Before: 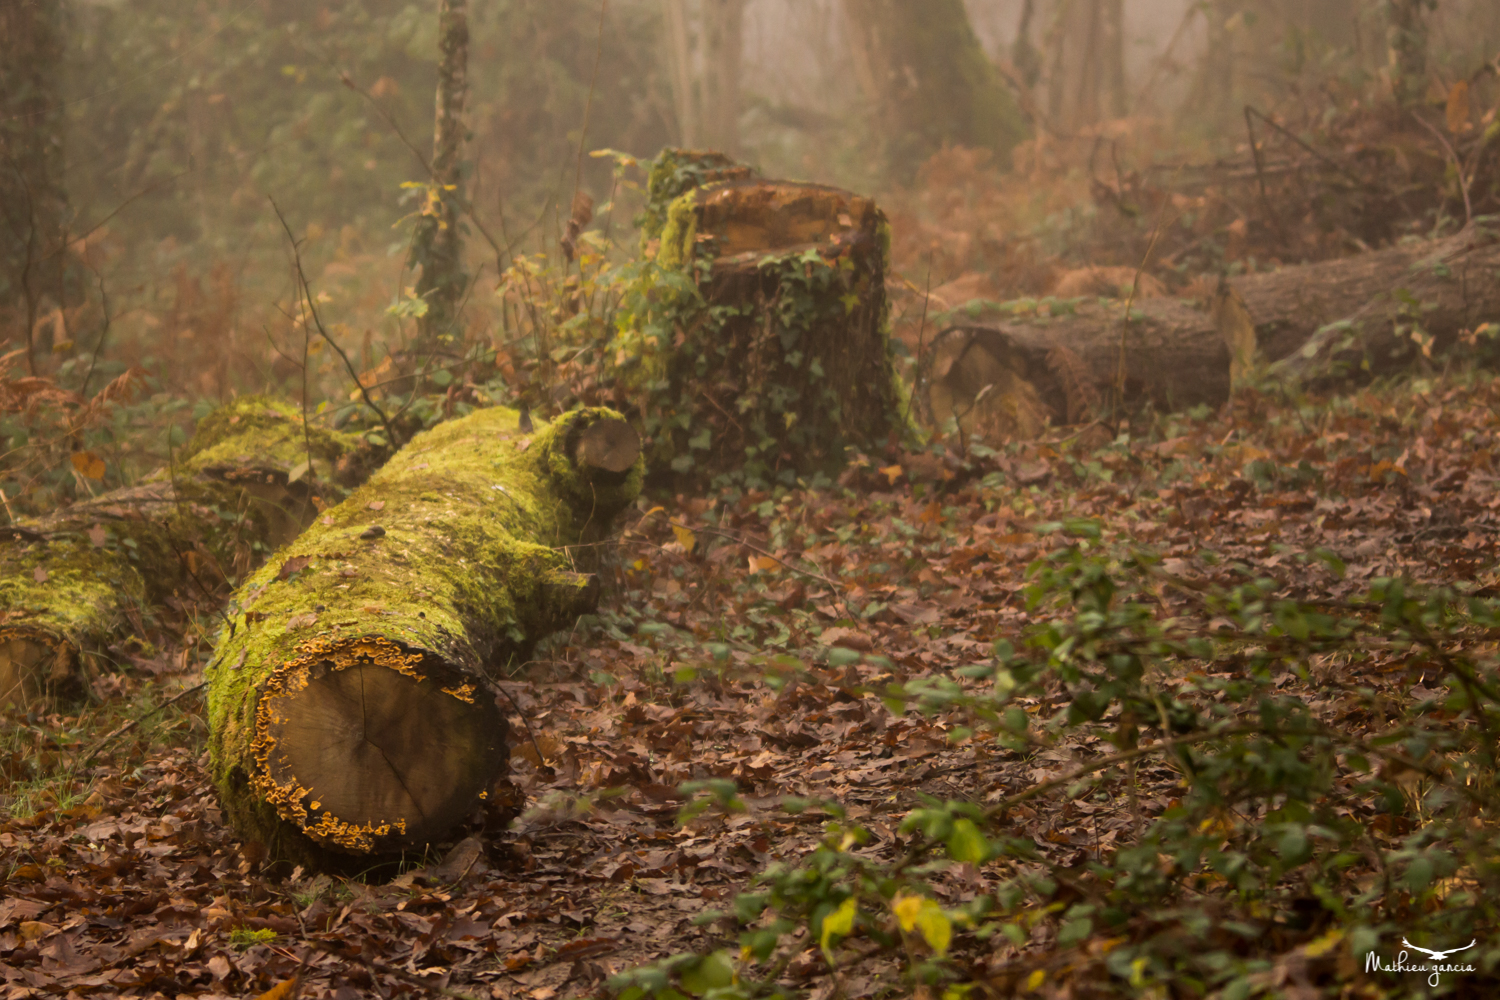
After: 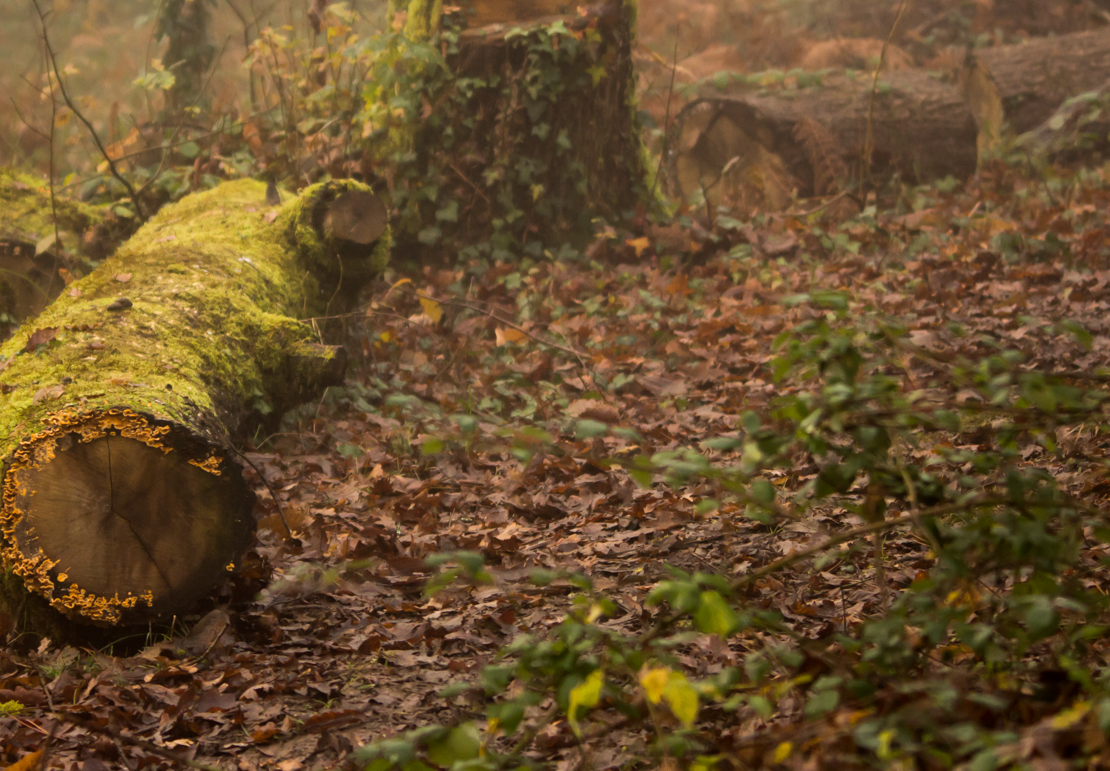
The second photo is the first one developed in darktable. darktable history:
contrast brightness saturation: contrast 0.05
crop: left 16.871%, top 22.857%, right 9.116%
